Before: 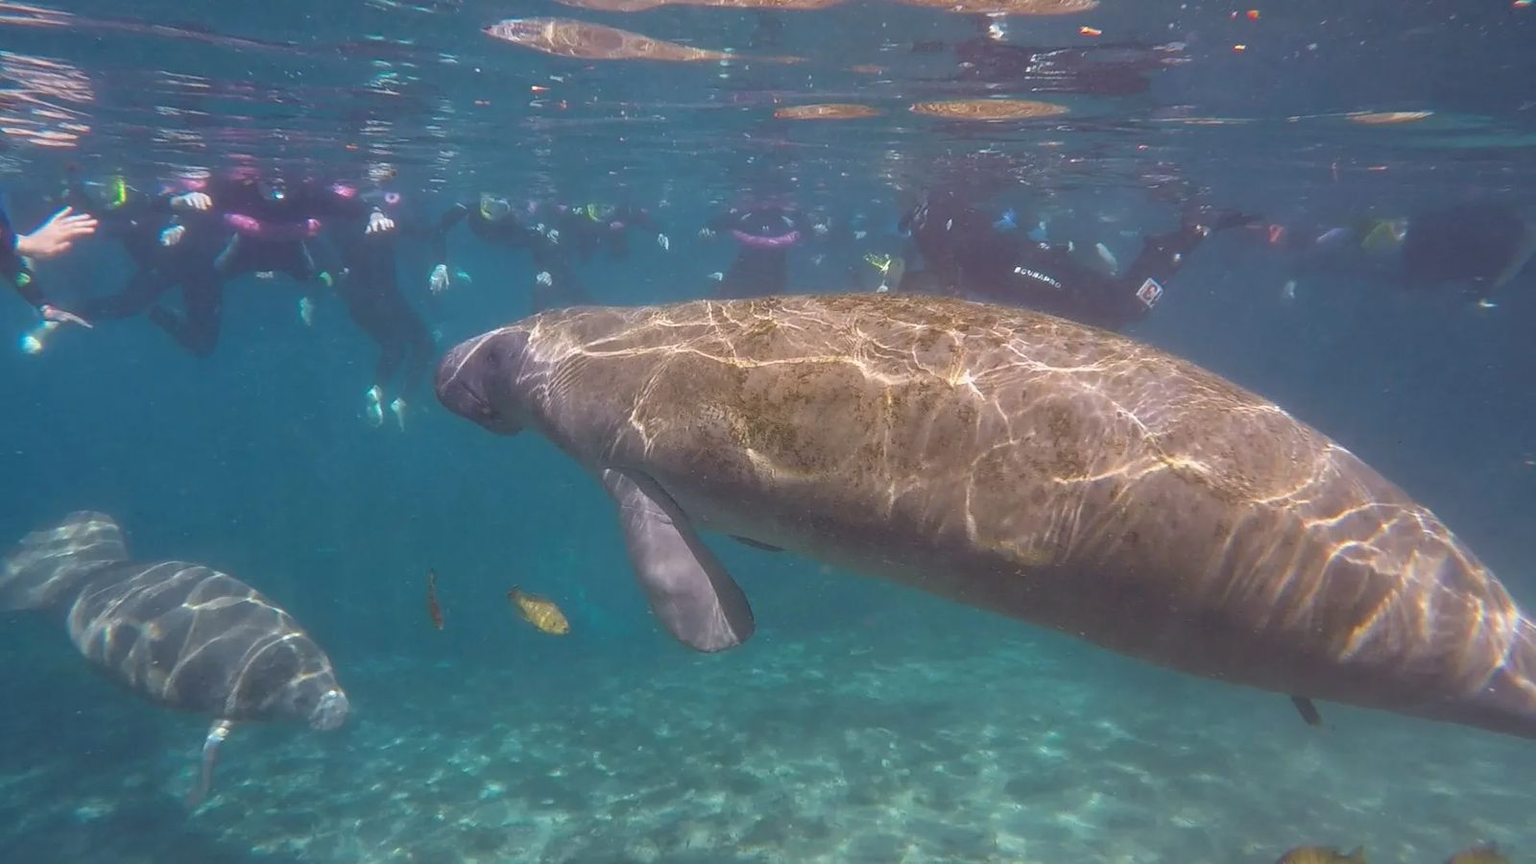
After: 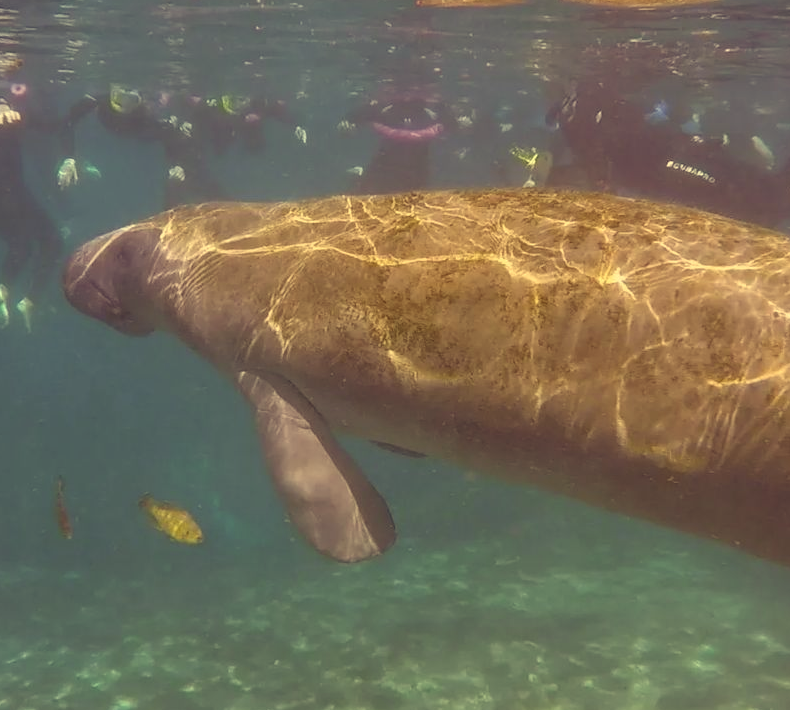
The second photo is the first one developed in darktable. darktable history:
crop and rotate: angle 0.011°, left 24.422%, top 13.026%, right 26.139%, bottom 7.983%
contrast brightness saturation: saturation -0.057
color correction: highlights a* -0.472, highlights b* 39.53, shadows a* 9.92, shadows b* -0.231
